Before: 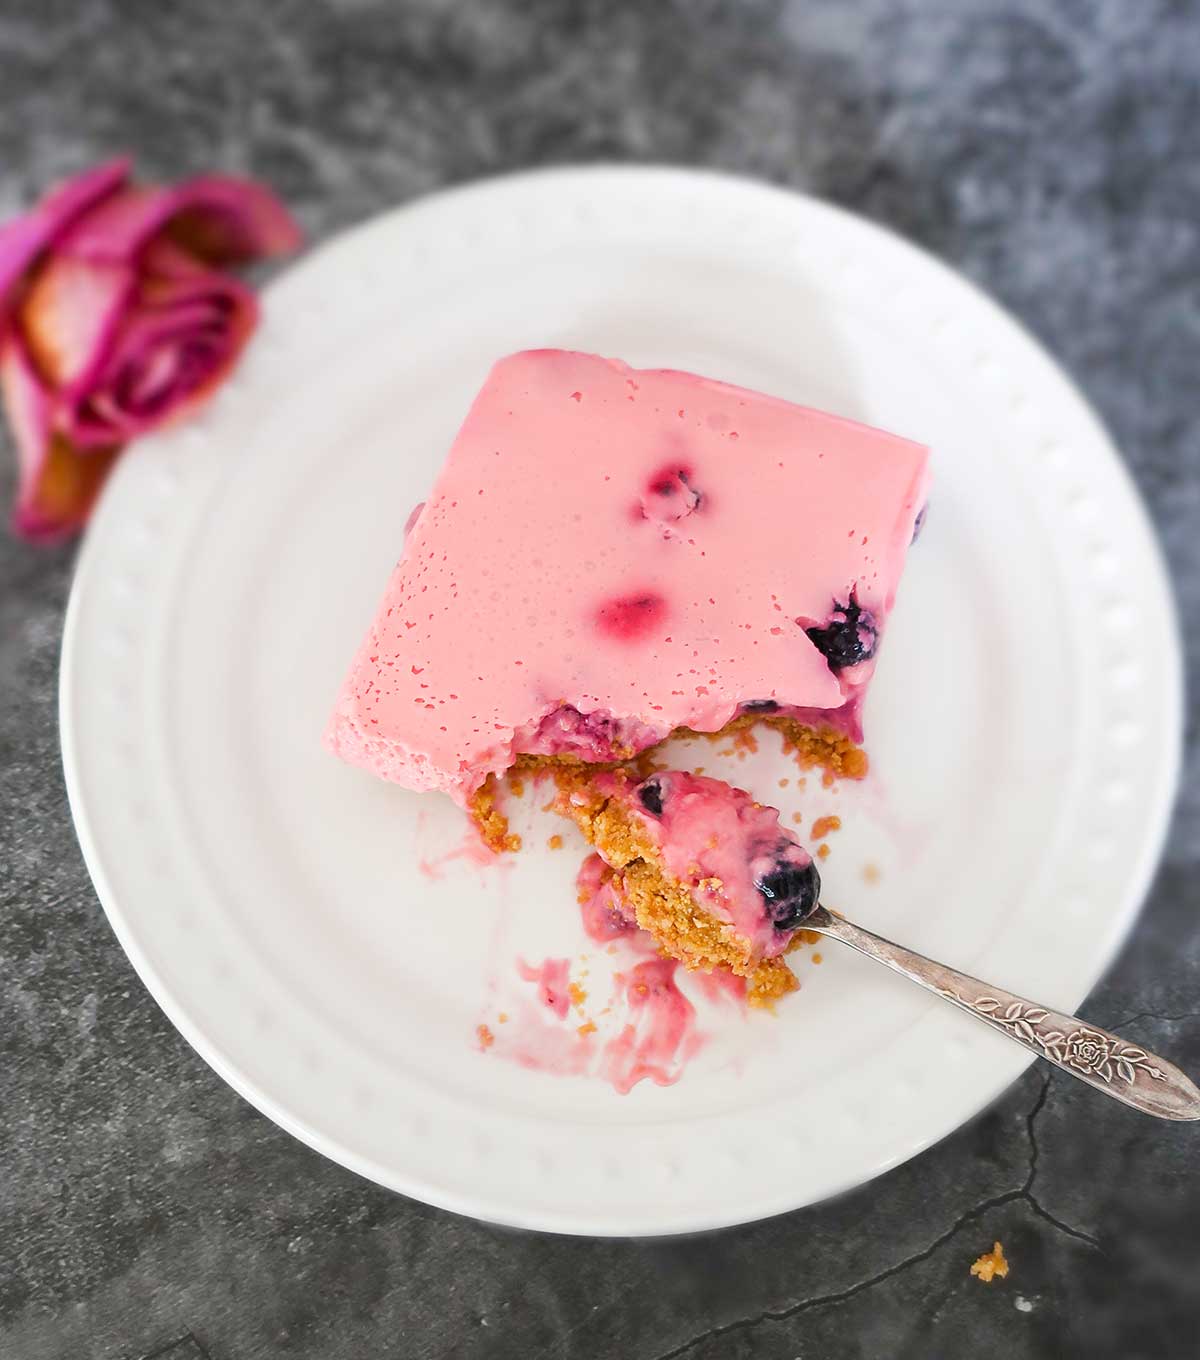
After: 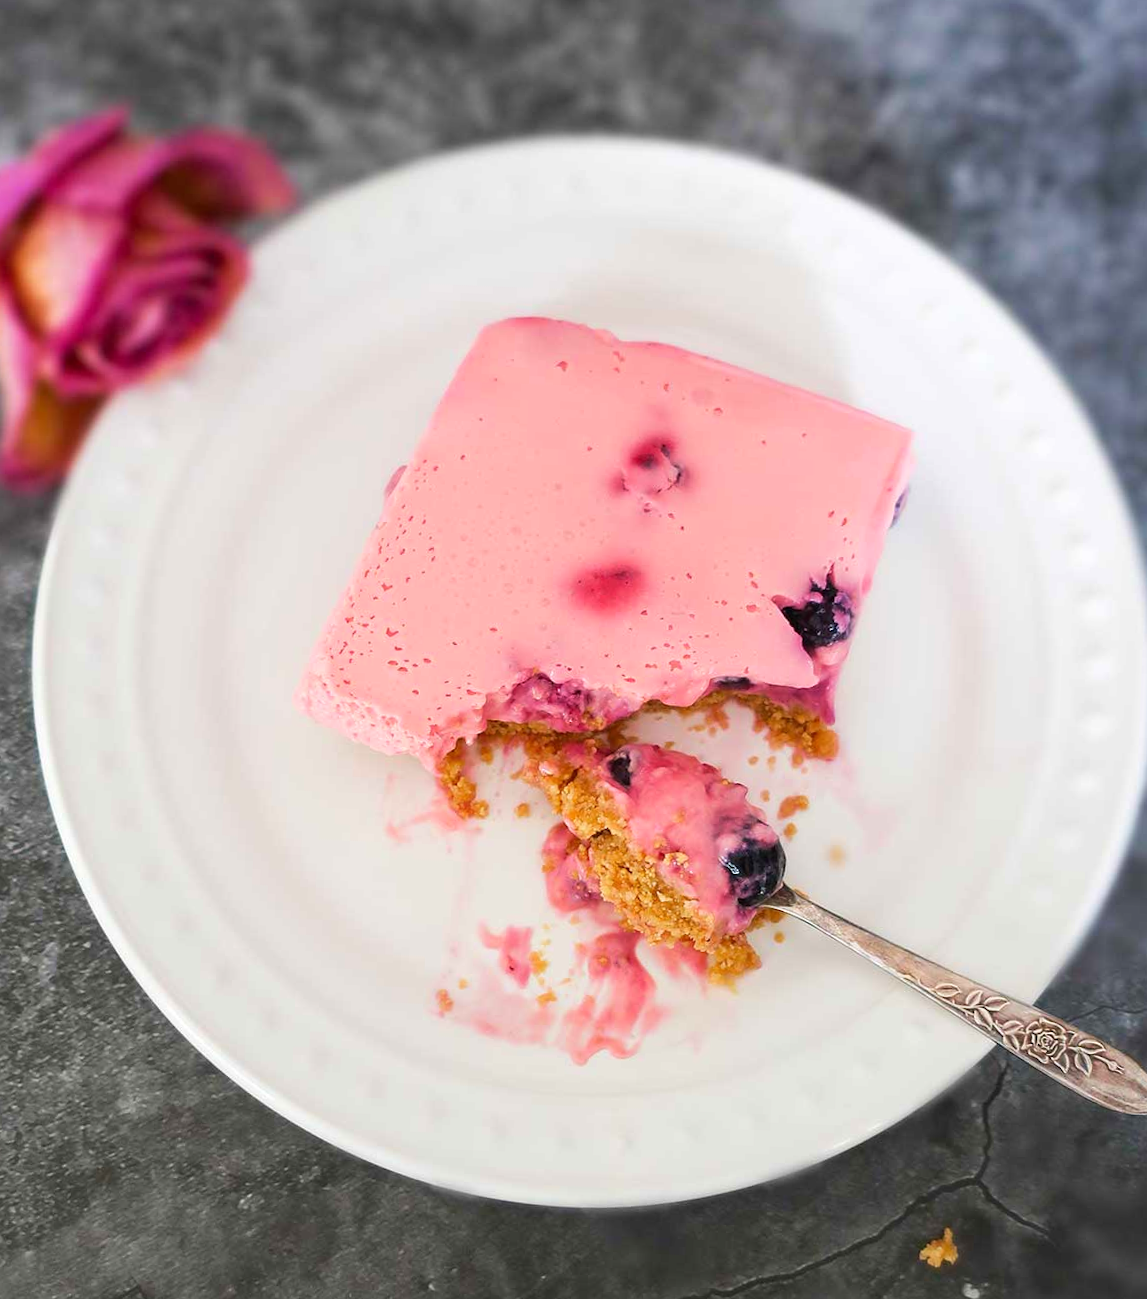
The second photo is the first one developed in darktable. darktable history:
velvia: on, module defaults
crop and rotate: angle -2.38°
